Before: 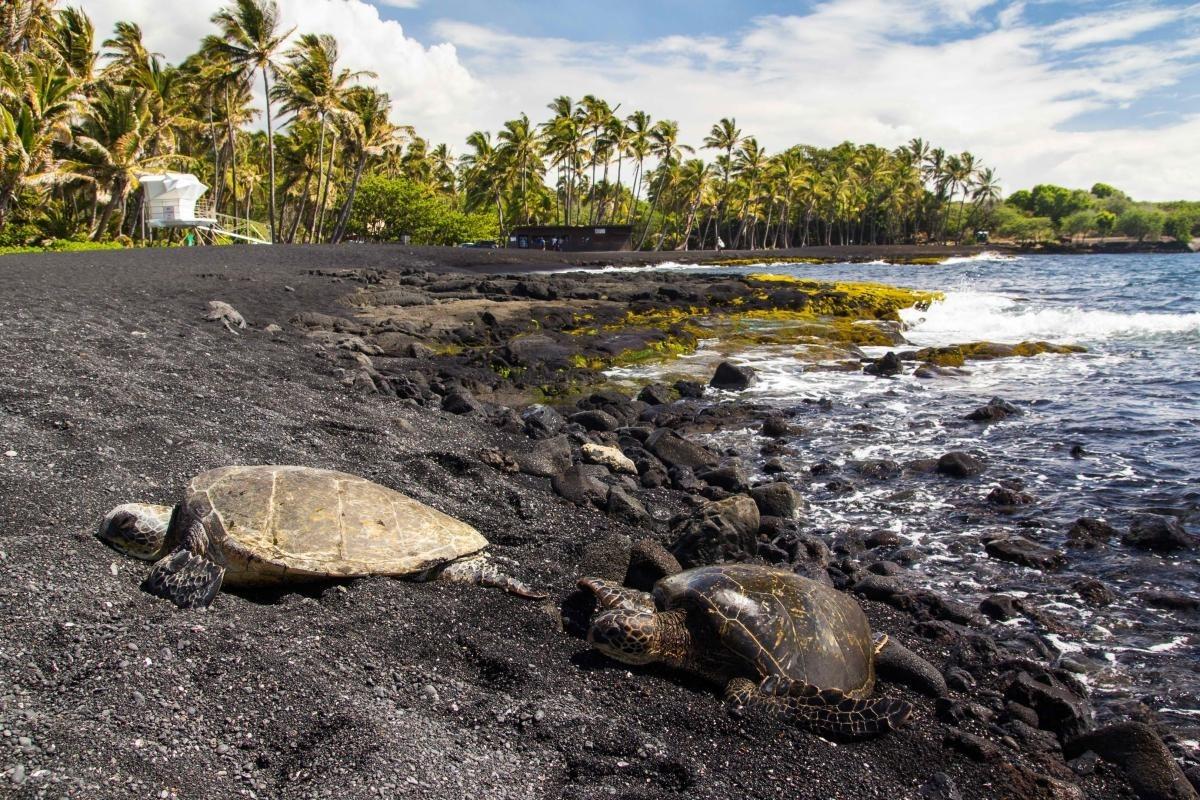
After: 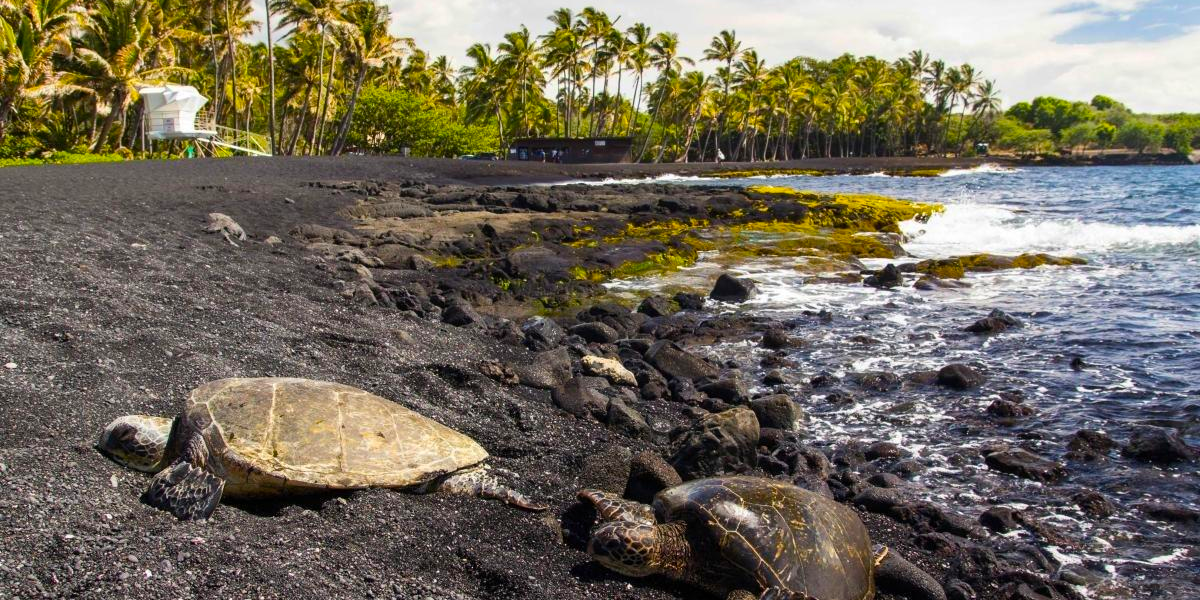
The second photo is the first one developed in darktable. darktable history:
color balance rgb: perceptual saturation grading › global saturation 20%, global vibrance 20%
crop: top 11.038%, bottom 13.962%
rgb levels: preserve colors max RGB
